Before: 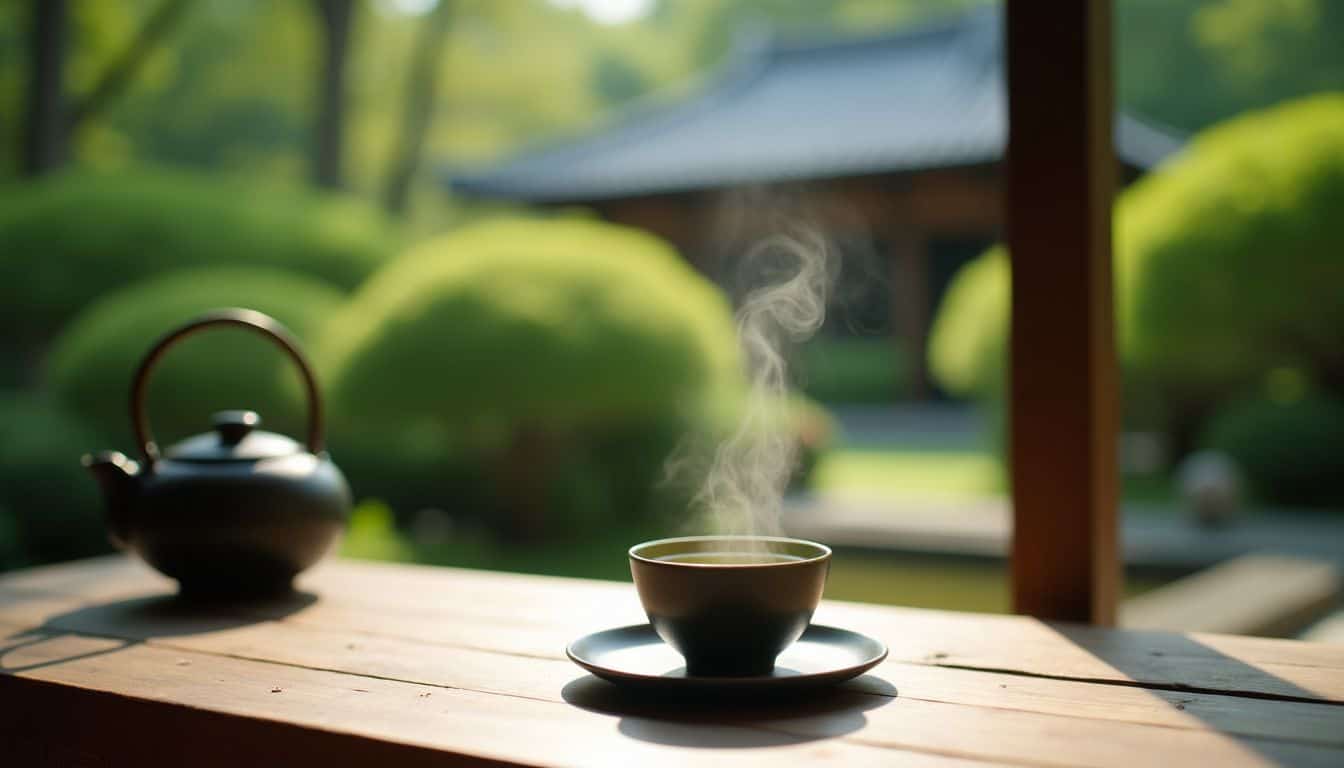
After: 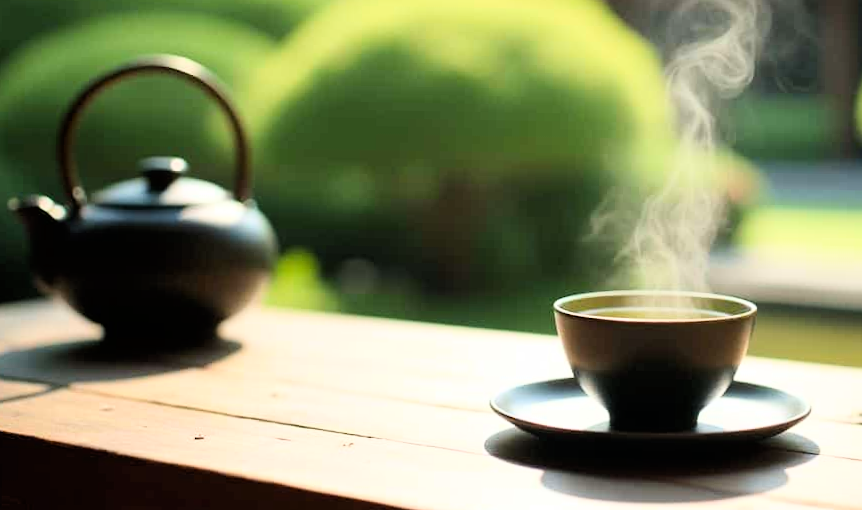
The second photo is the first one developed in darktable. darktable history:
base curve: curves: ch0 [(0, 0) (0.005, 0.002) (0.15, 0.3) (0.4, 0.7) (0.75, 0.95) (1, 1)]
crop and rotate: angle -0.988°, left 4.048%, top 31.547%, right 29.866%
